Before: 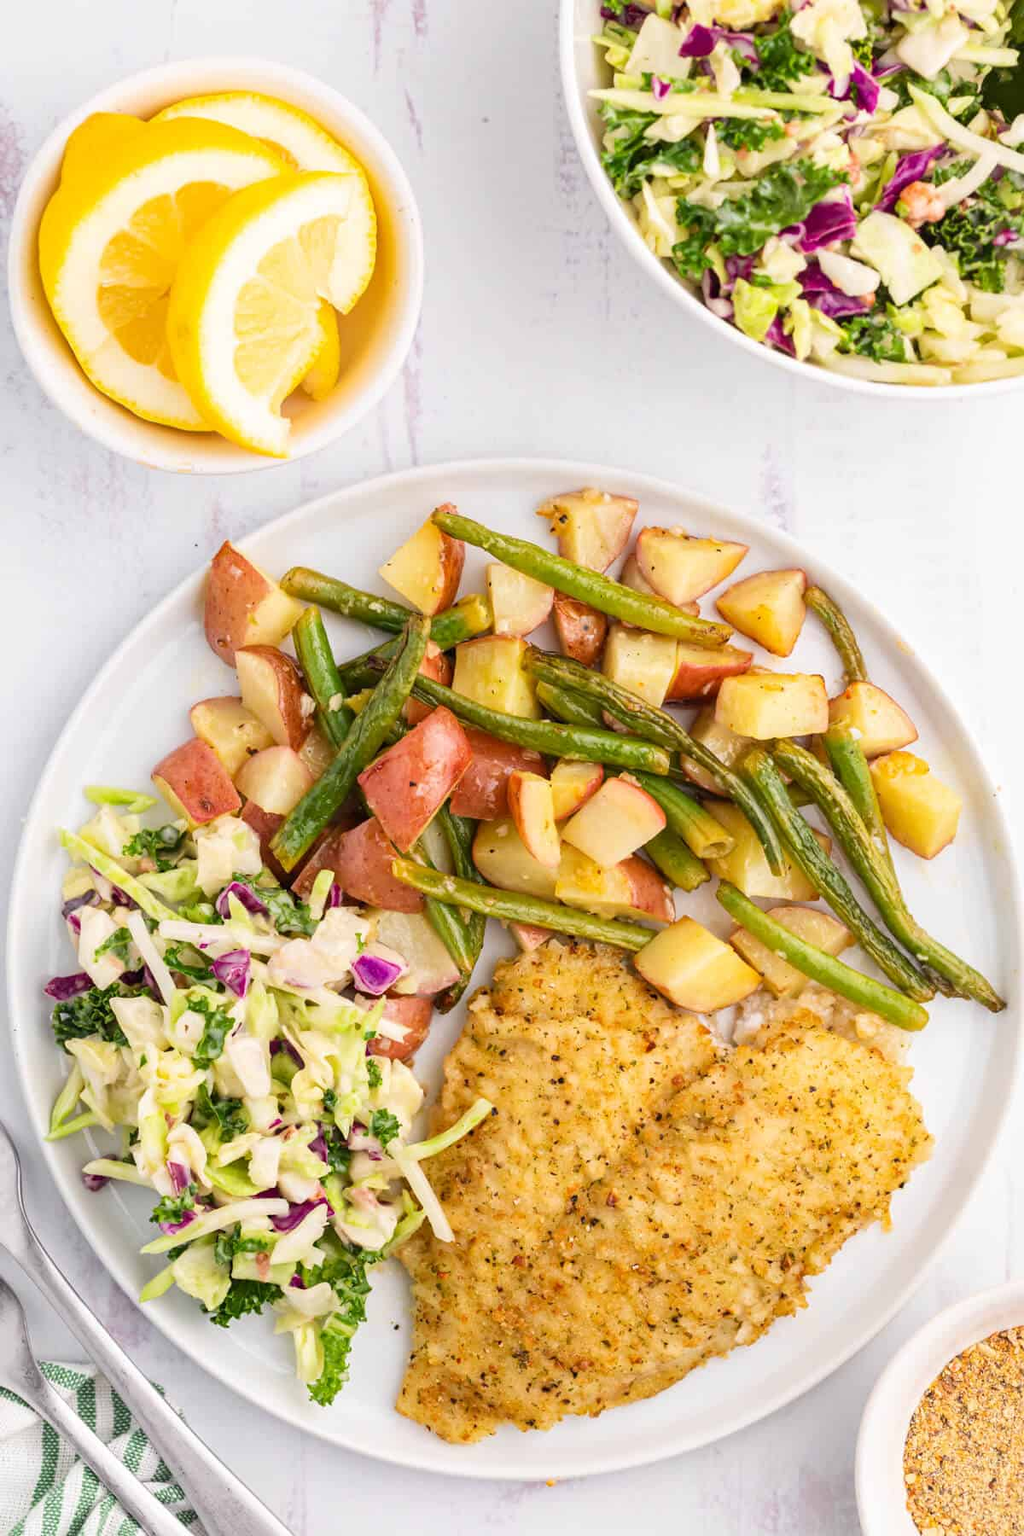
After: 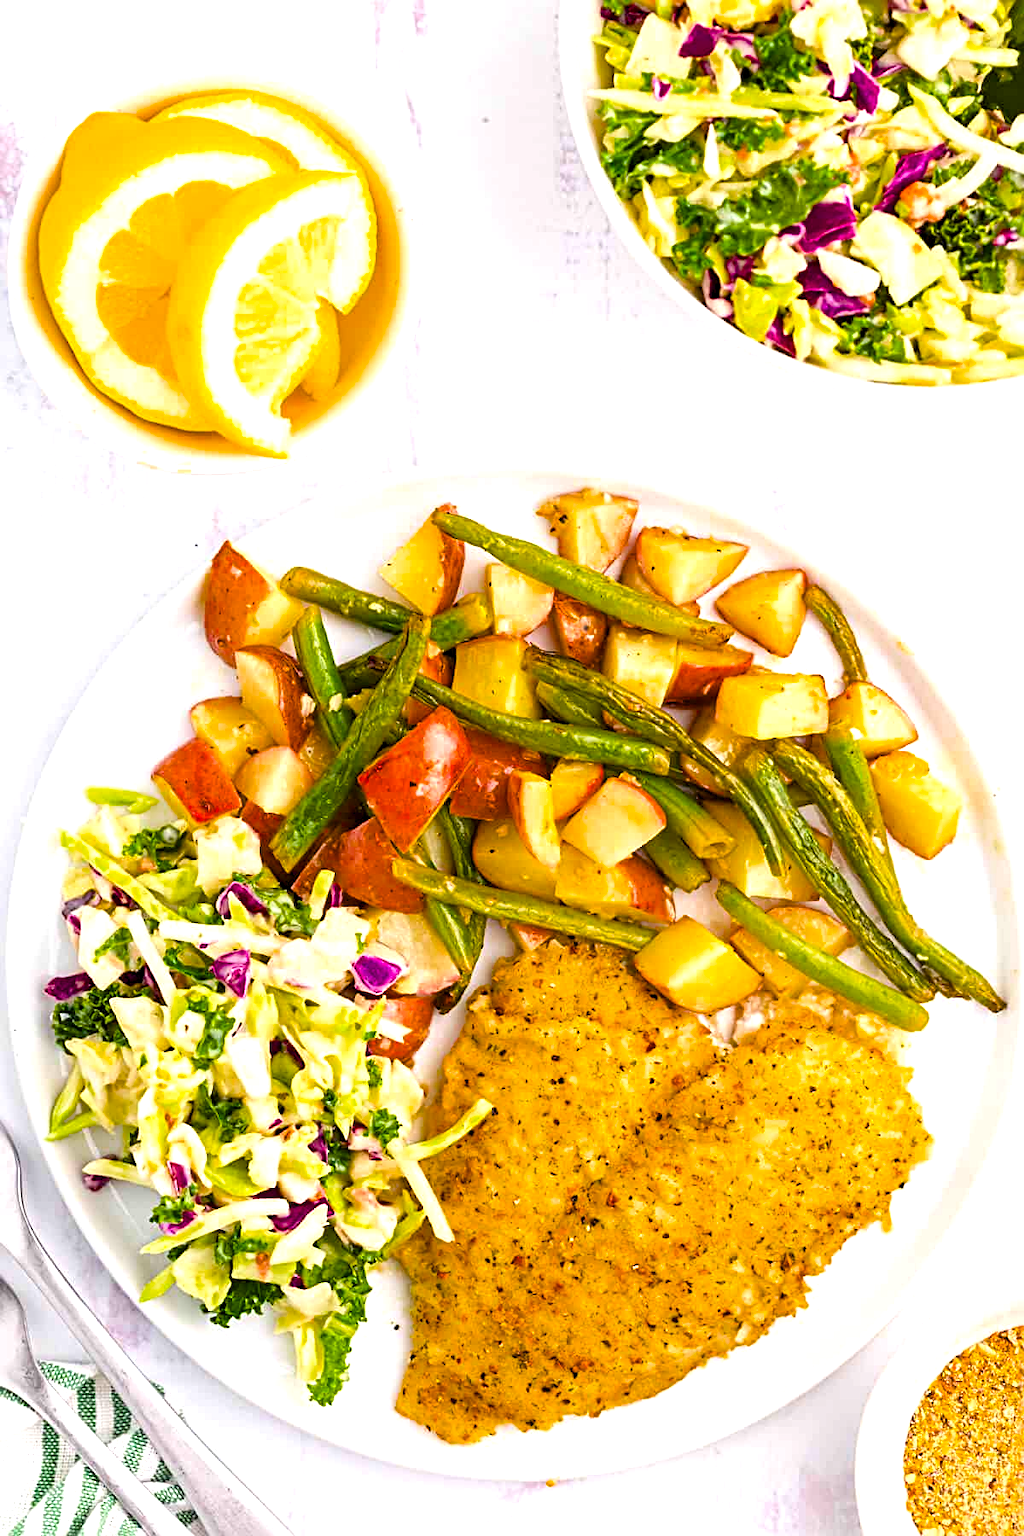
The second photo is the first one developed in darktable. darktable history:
sharpen: radius 3.079
exposure: exposure 0.645 EV, compensate highlight preservation false
color balance rgb: global offset › luminance -0.514%, perceptual saturation grading › global saturation 29.695%, global vibrance 16.347%, saturation formula JzAzBz (2021)
